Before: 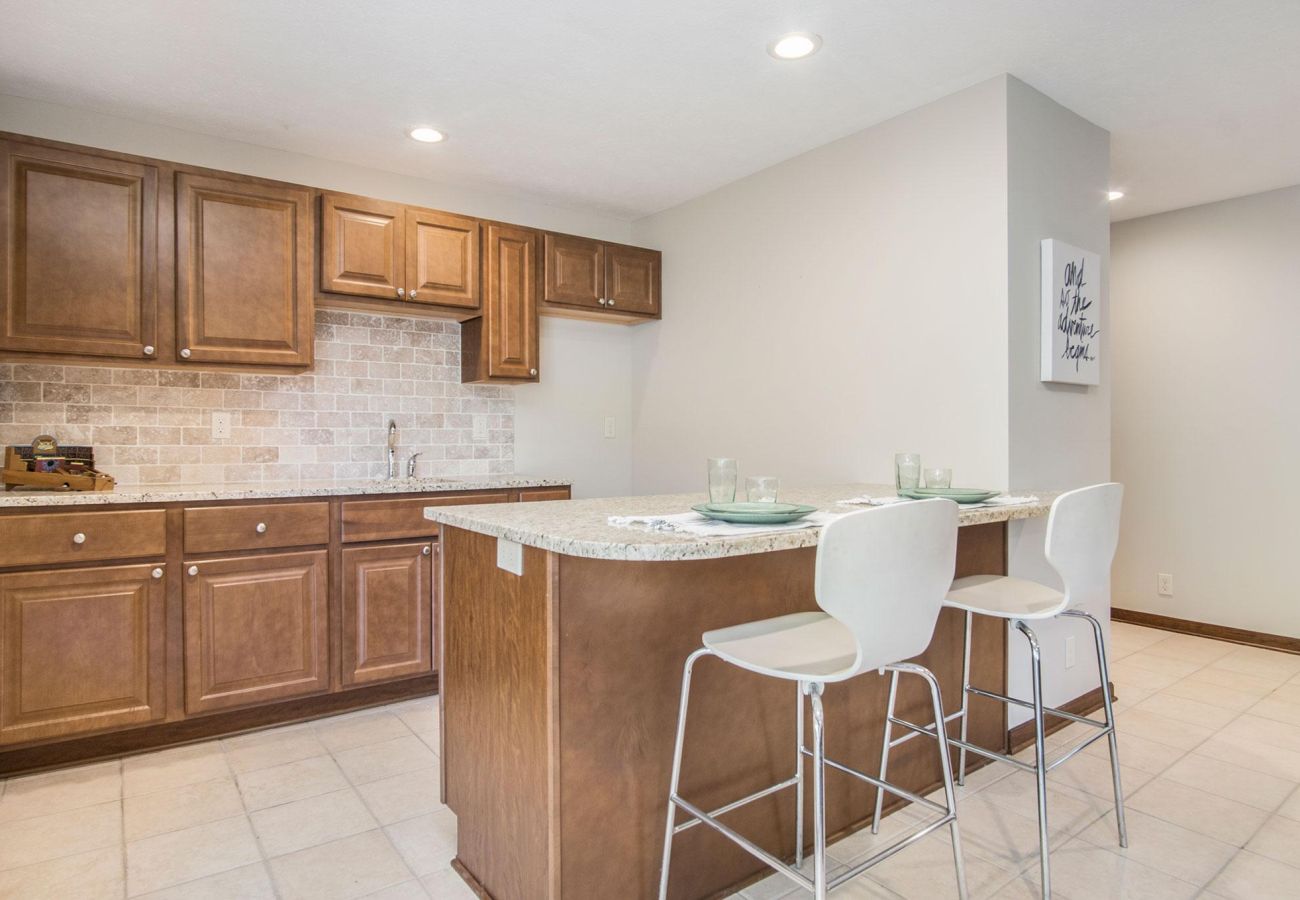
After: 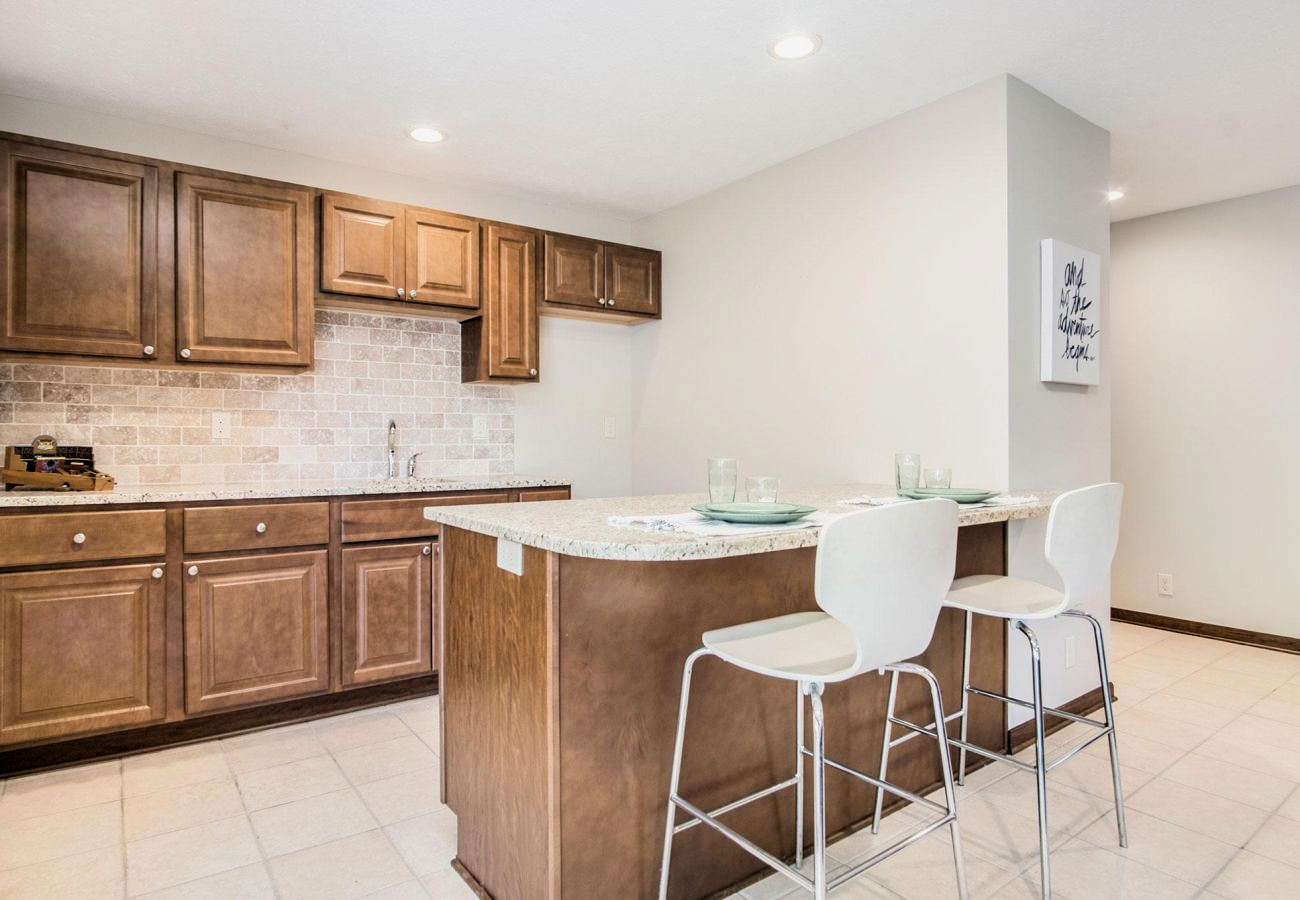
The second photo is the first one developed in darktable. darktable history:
color zones: curves: ch1 [(0.25, 0.5) (0.747, 0.71)]
filmic rgb: black relative exposure -4 EV, white relative exposure 3 EV, hardness 3.02, contrast 1.5
